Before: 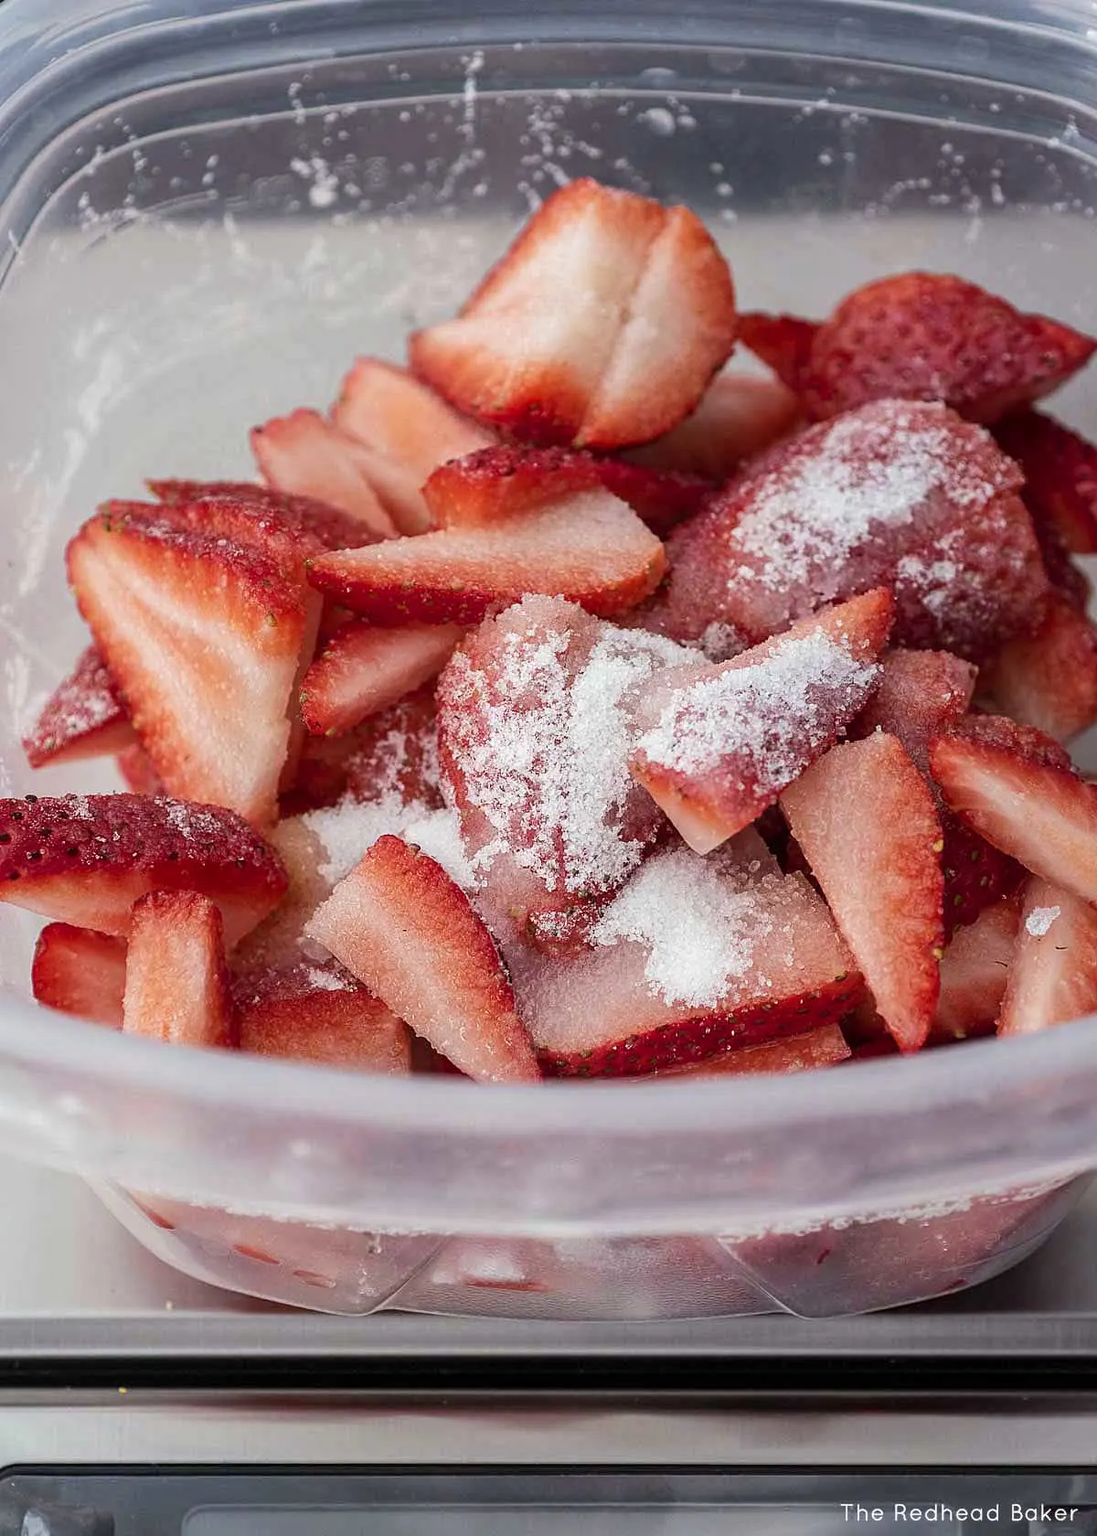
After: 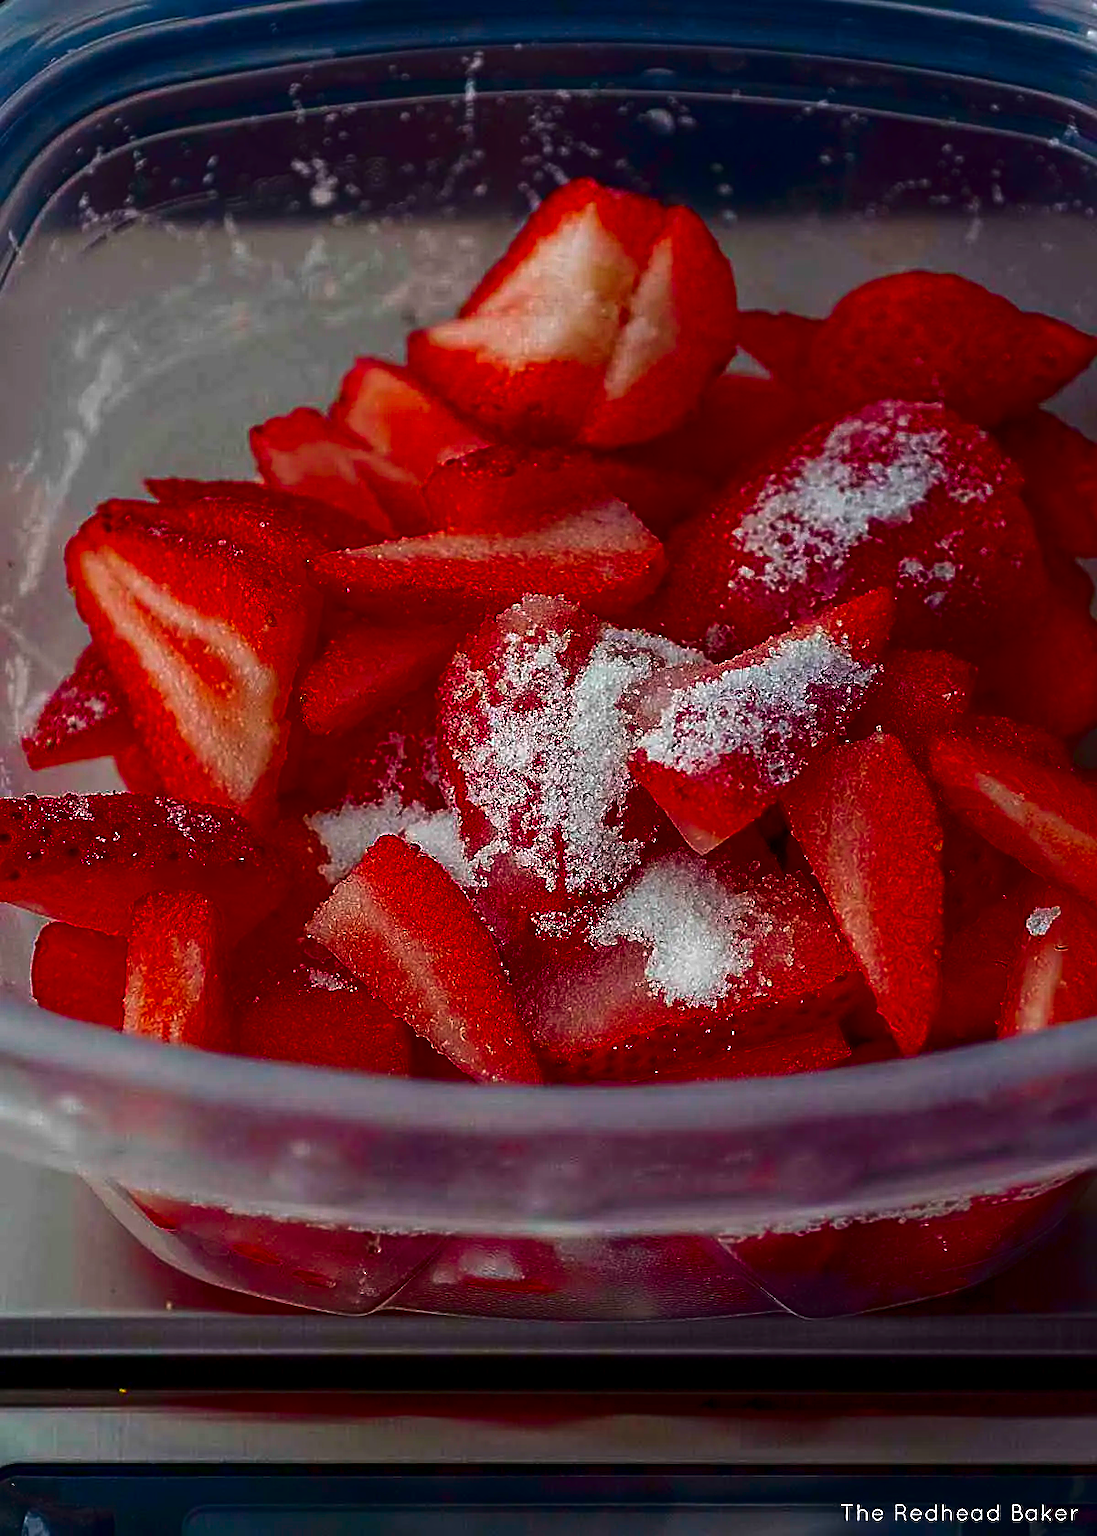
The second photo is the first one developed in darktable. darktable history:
sharpen: on, module defaults
contrast brightness saturation: brightness -0.999, saturation 0.988
